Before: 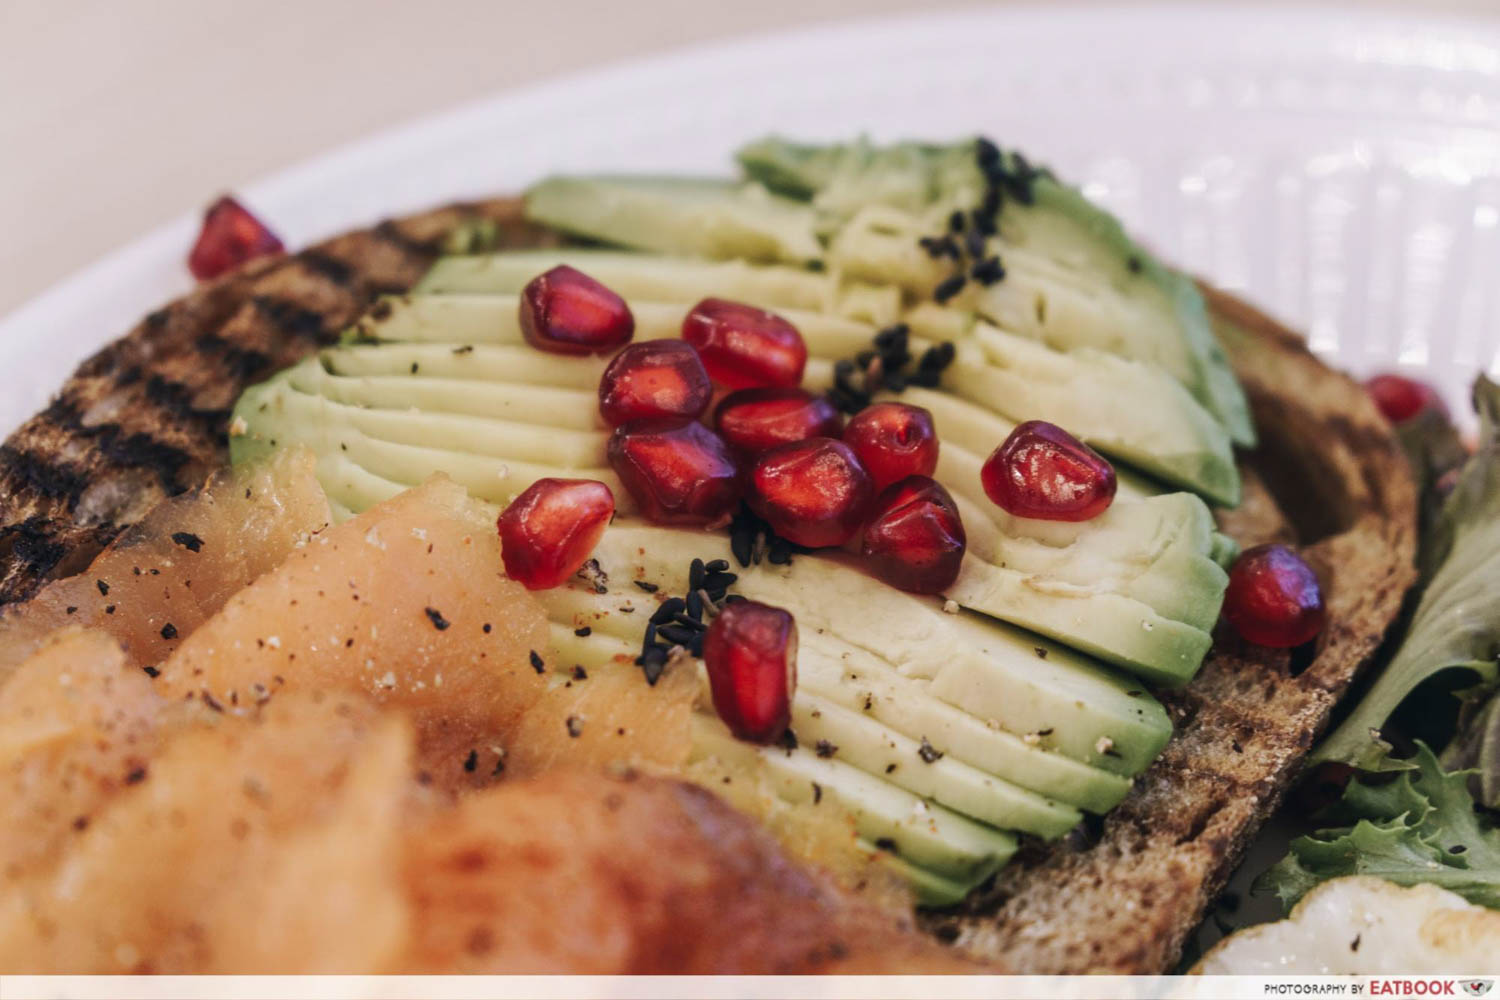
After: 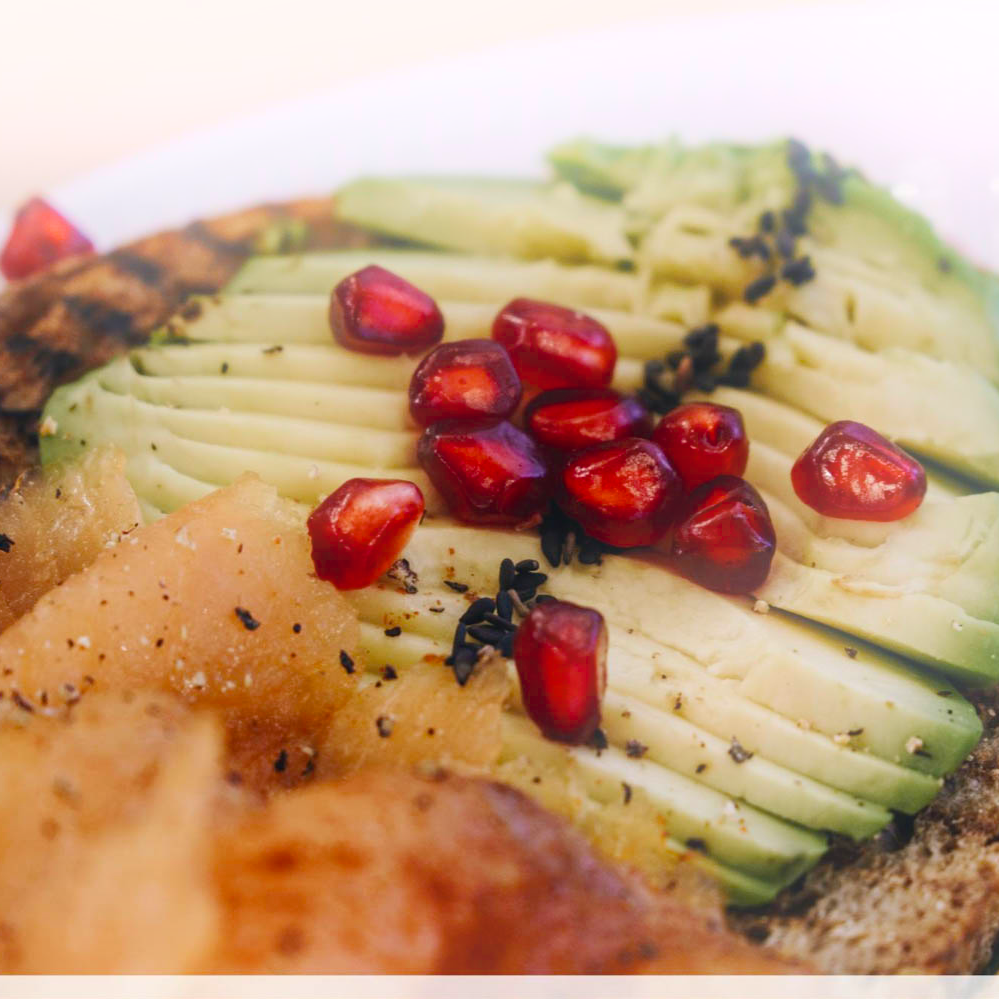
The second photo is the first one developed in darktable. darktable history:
color balance rgb: linear chroma grading › shadows -8%, linear chroma grading › global chroma 10%, perceptual saturation grading › global saturation 2%, perceptual saturation grading › highlights -2%, perceptual saturation grading › mid-tones 4%, perceptual saturation grading › shadows 8%, perceptual brilliance grading › global brilliance 2%, perceptual brilliance grading › highlights -4%, global vibrance 16%, saturation formula JzAzBz (2021)
bloom: on, module defaults
crop and rotate: left 12.673%, right 20.66%
